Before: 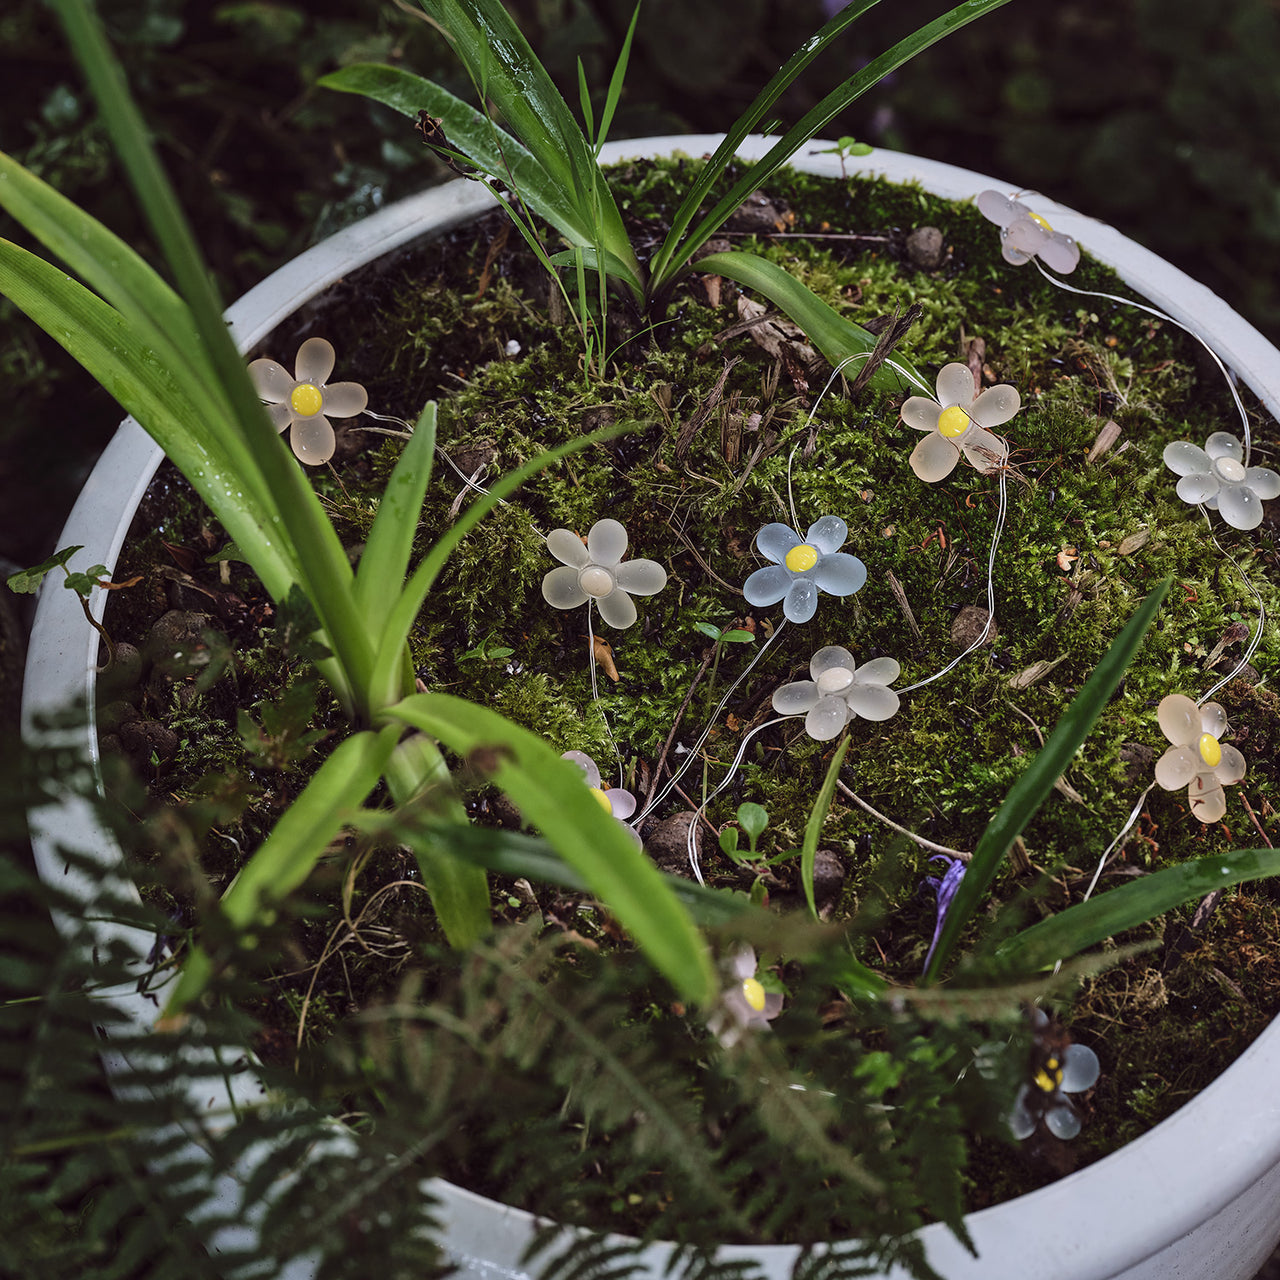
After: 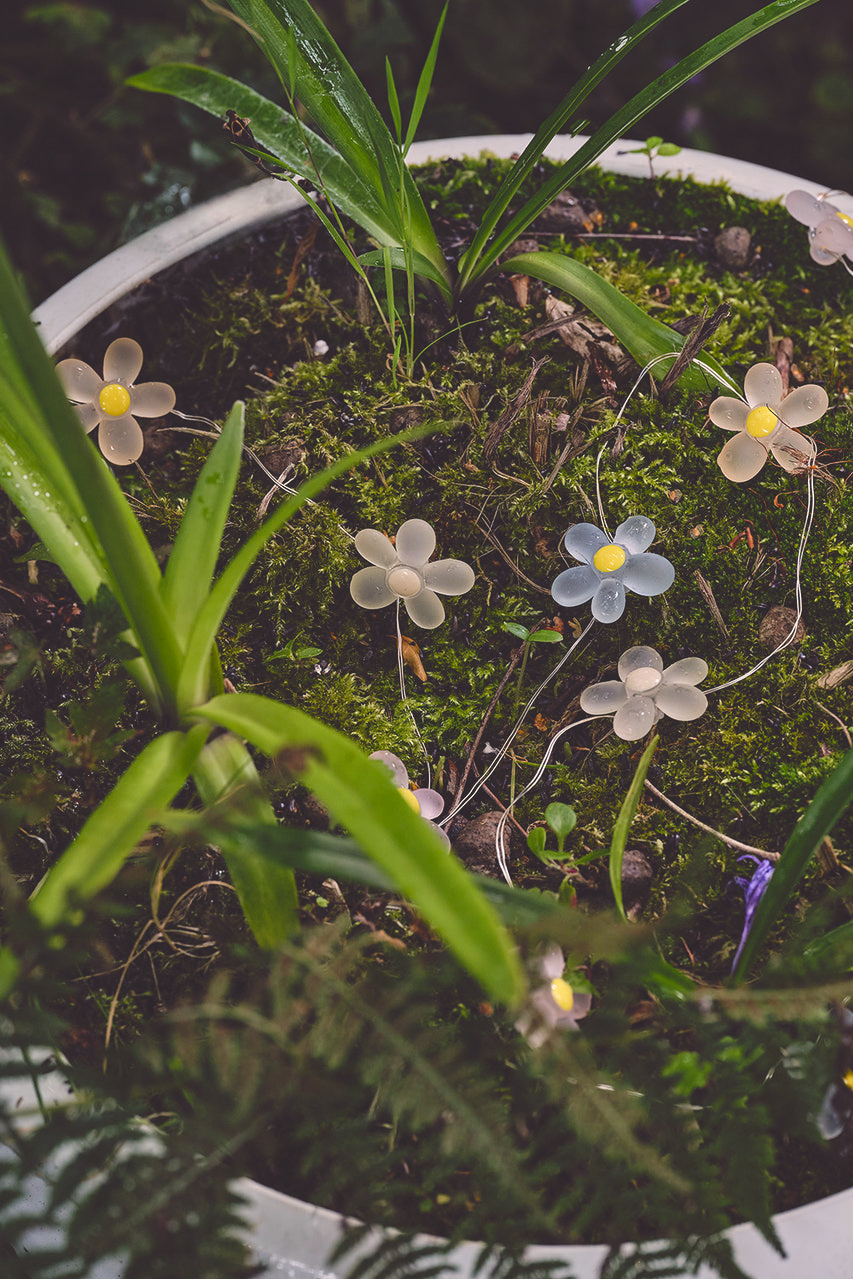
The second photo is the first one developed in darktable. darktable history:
color balance rgb: shadows lift › chroma 2%, shadows lift › hue 247.2°, power › chroma 0.3%, power › hue 25.2°, highlights gain › chroma 3%, highlights gain › hue 60°, global offset › luminance 2%, perceptual saturation grading › global saturation 20%, perceptual saturation grading › highlights -20%, perceptual saturation grading › shadows 30%
crop and rotate: left 15.055%, right 18.278%
